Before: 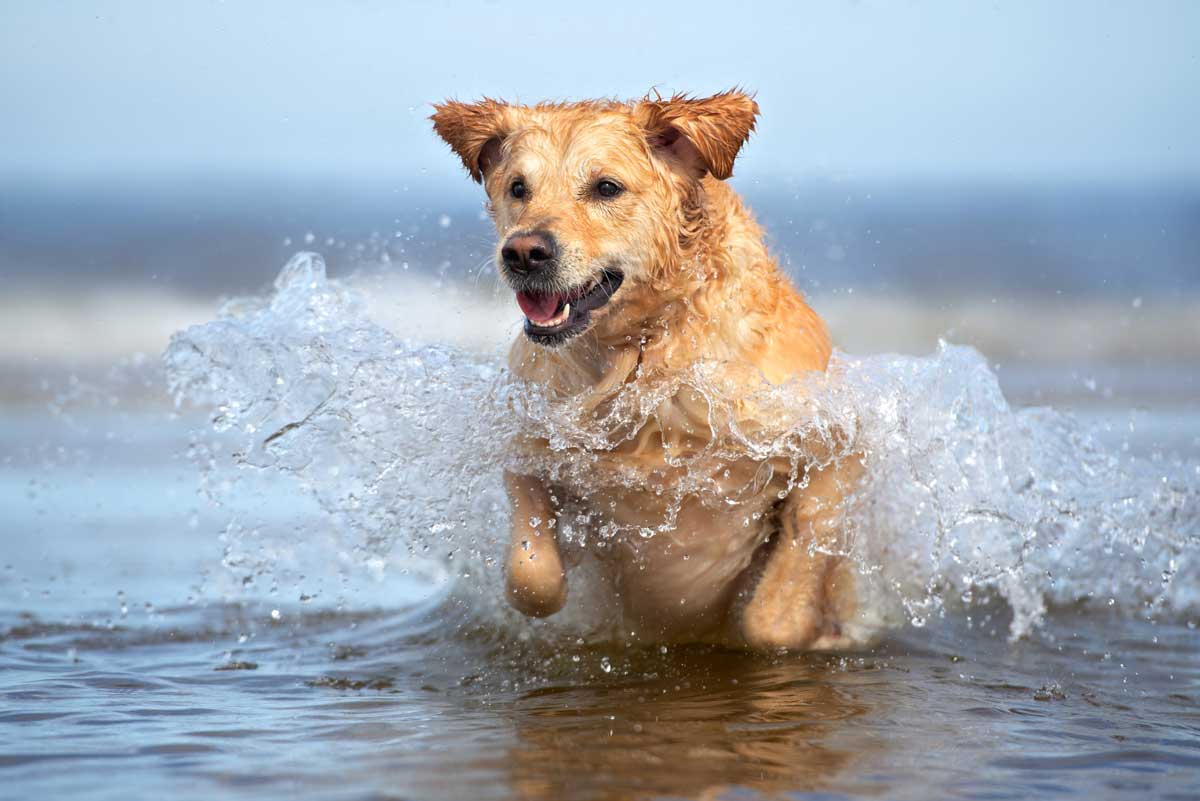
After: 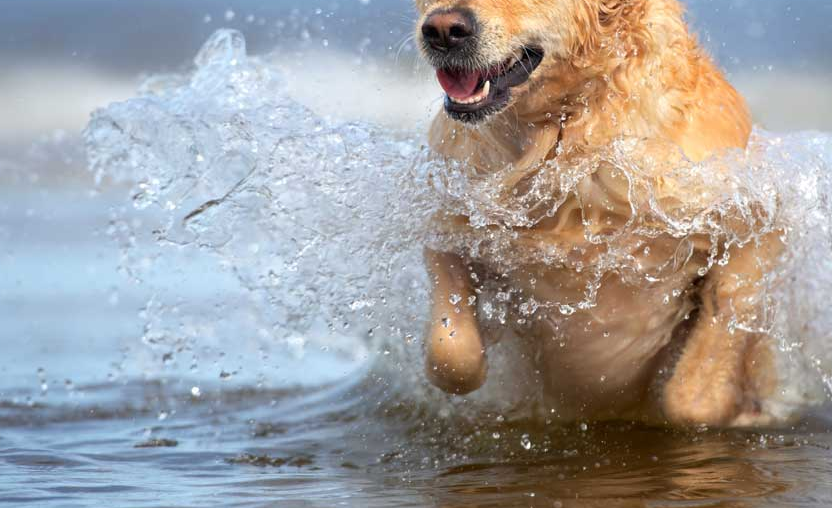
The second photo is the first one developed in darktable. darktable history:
crop: left 6.696%, top 27.84%, right 23.924%, bottom 8.642%
